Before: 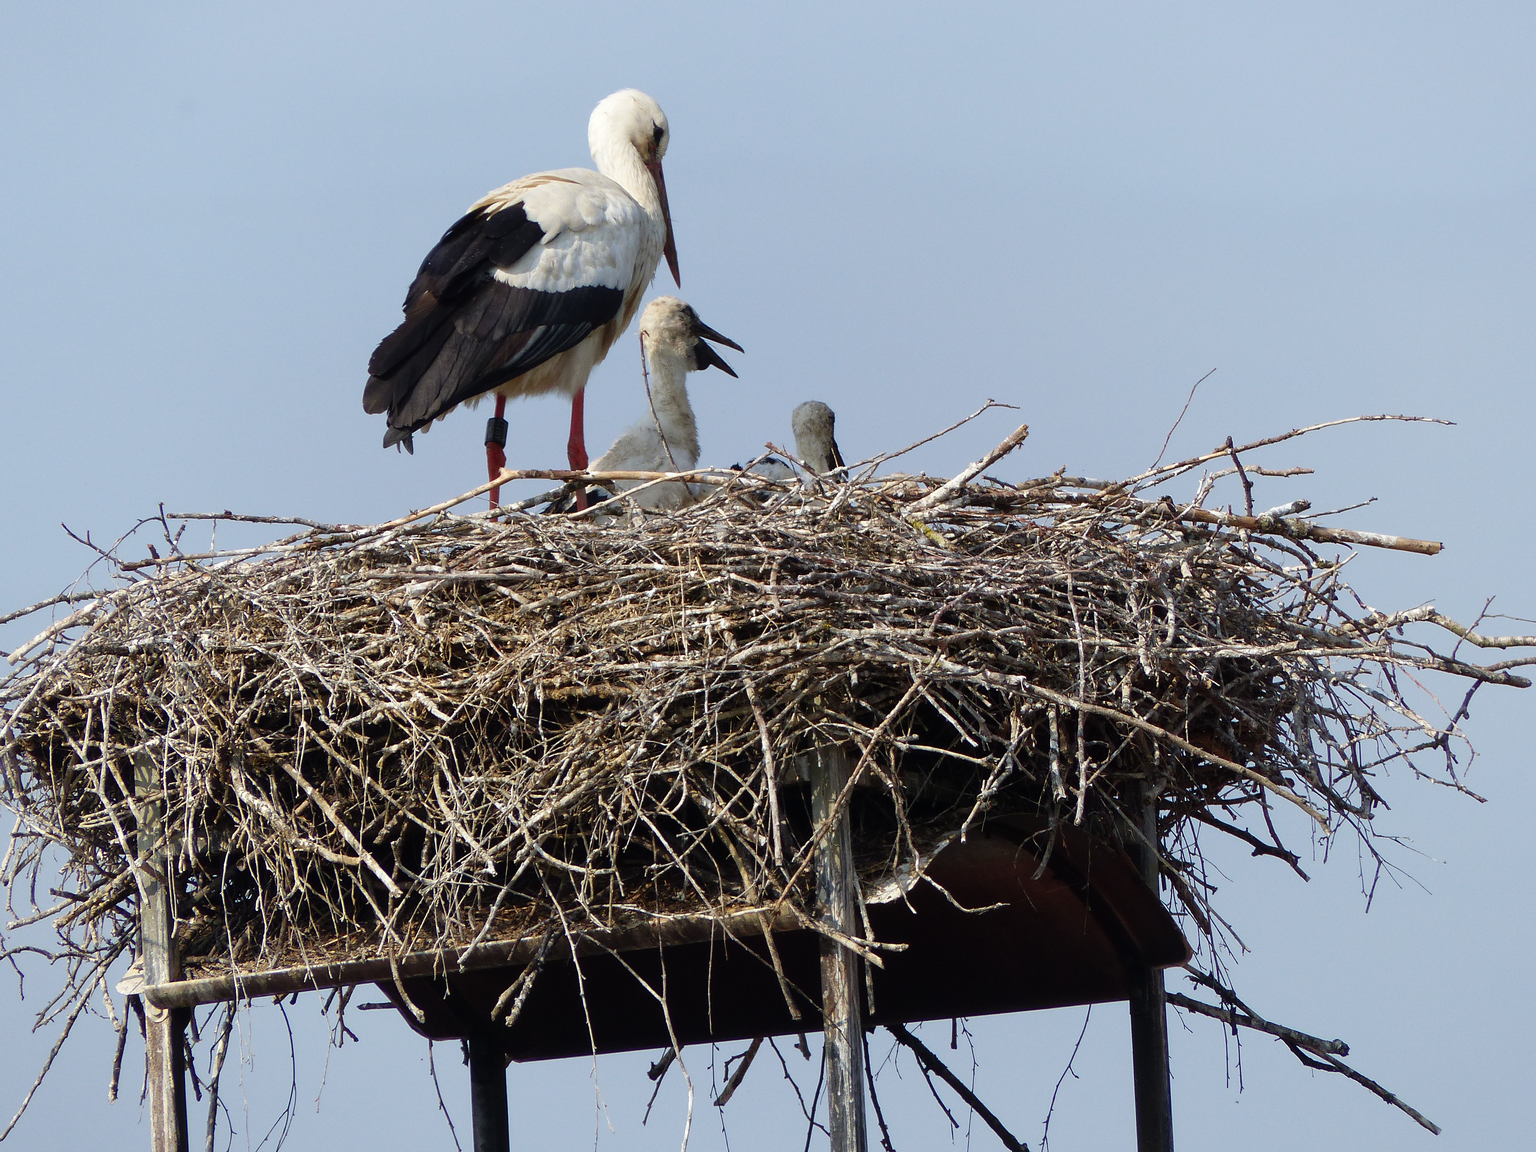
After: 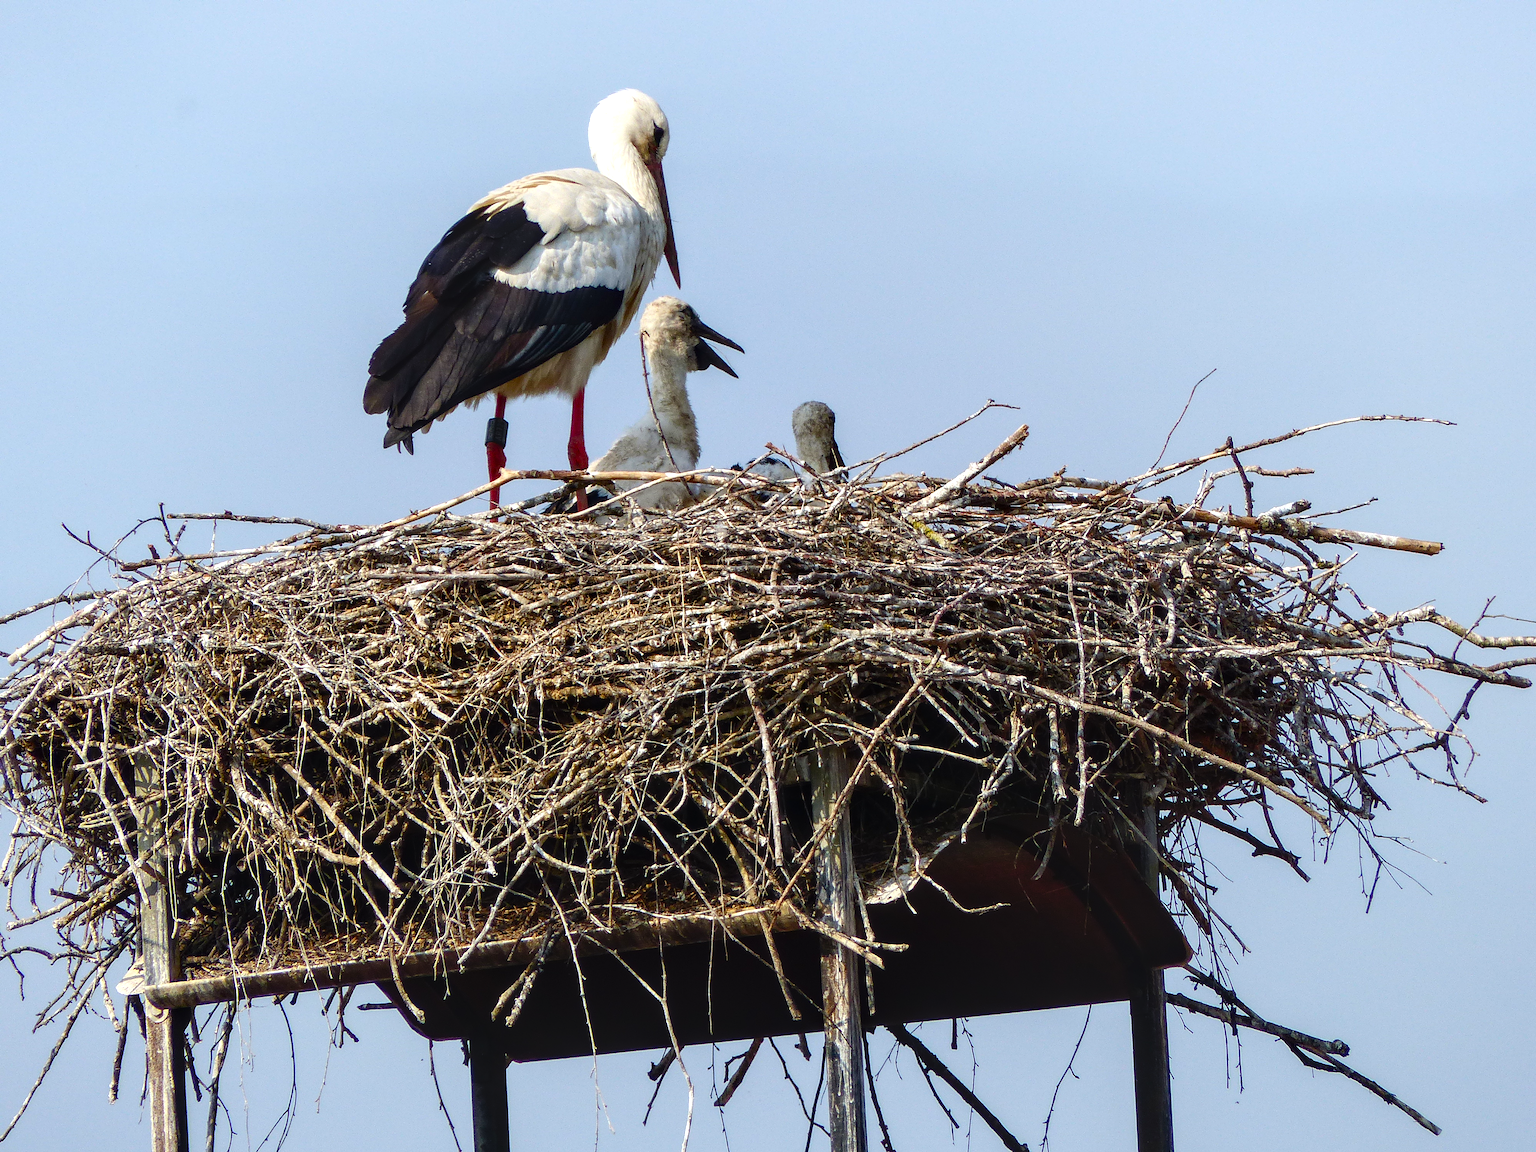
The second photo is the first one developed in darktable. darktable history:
contrast brightness saturation: contrast 0.08, saturation 0.2
tone equalizer: -8 EV -0.417 EV, -7 EV -0.389 EV, -6 EV -0.333 EV, -5 EV -0.222 EV, -3 EV 0.222 EV, -2 EV 0.333 EV, -1 EV 0.389 EV, +0 EV 0.417 EV, edges refinement/feathering 500, mask exposure compensation -1.57 EV, preserve details no
local contrast: on, module defaults
color calibration: illuminant same as pipeline (D50), adaptation none (bypass), gamut compression 1.72
color balance rgb: perceptual saturation grading › global saturation 20%, perceptual saturation grading › highlights -25%, perceptual saturation grading › shadows 25%
